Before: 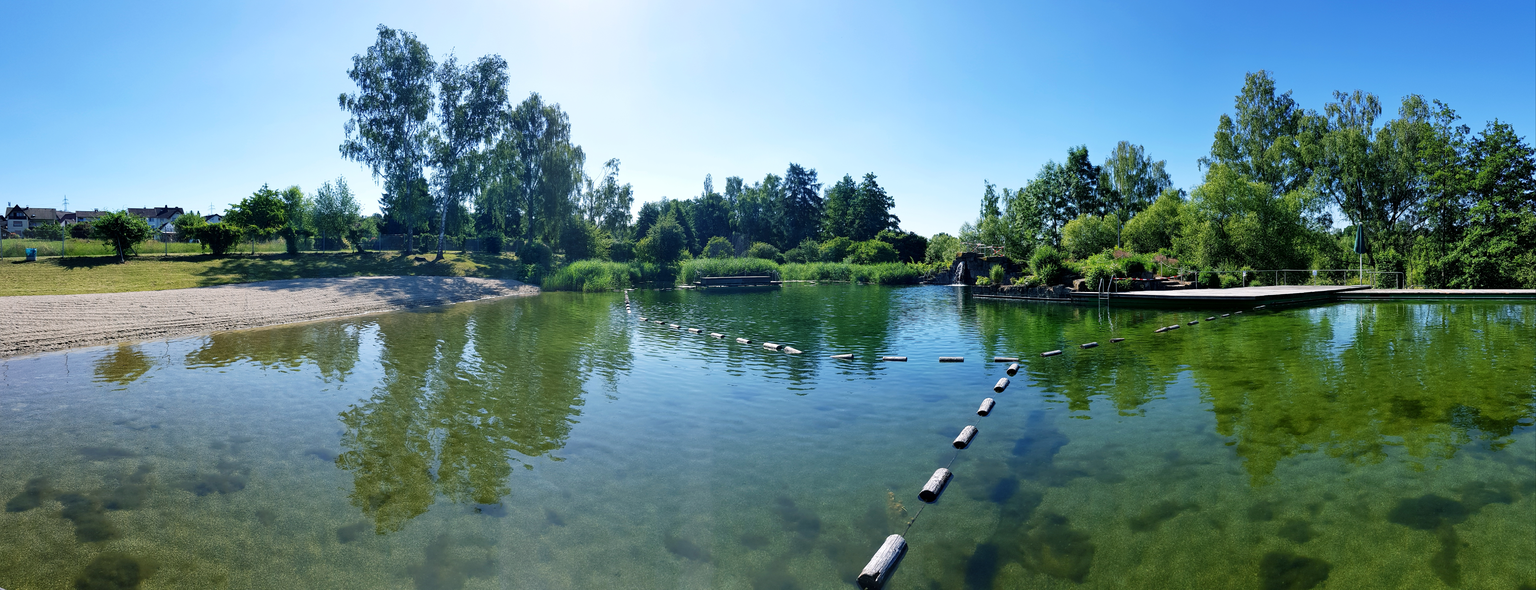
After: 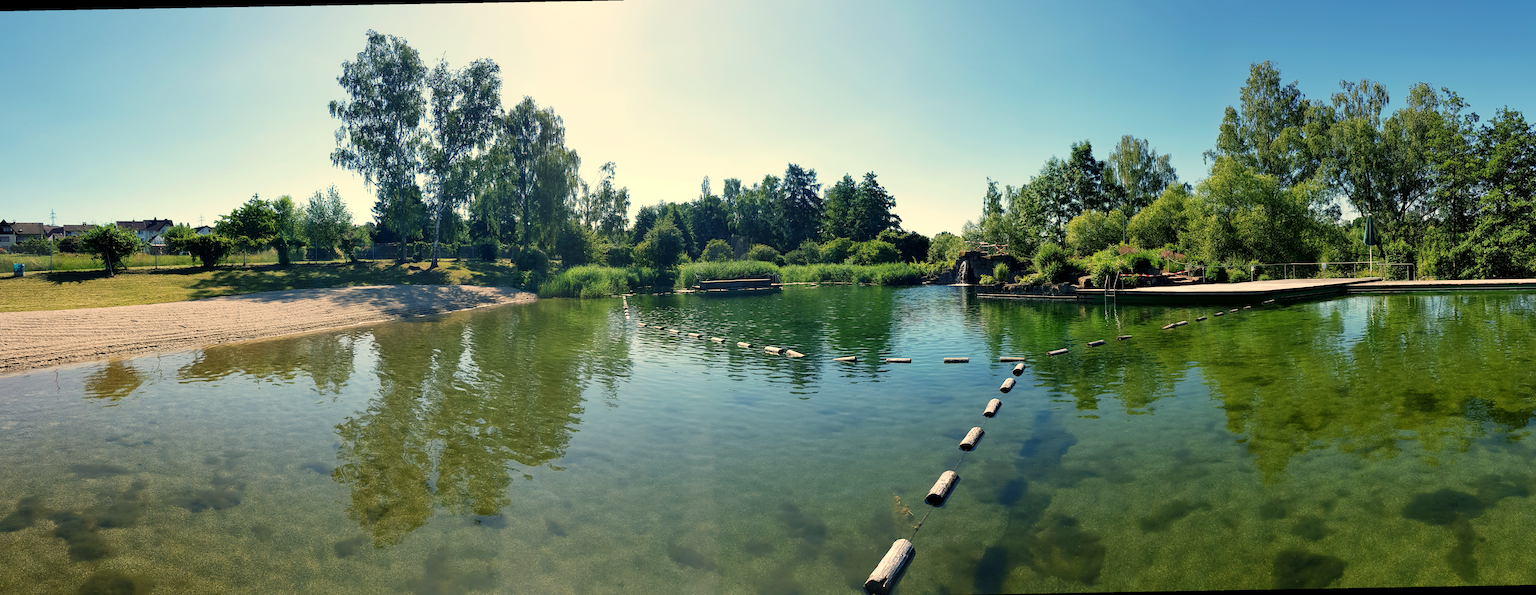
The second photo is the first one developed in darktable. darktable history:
white balance: red 1.123, blue 0.83
rotate and perspective: rotation -1°, crop left 0.011, crop right 0.989, crop top 0.025, crop bottom 0.975
